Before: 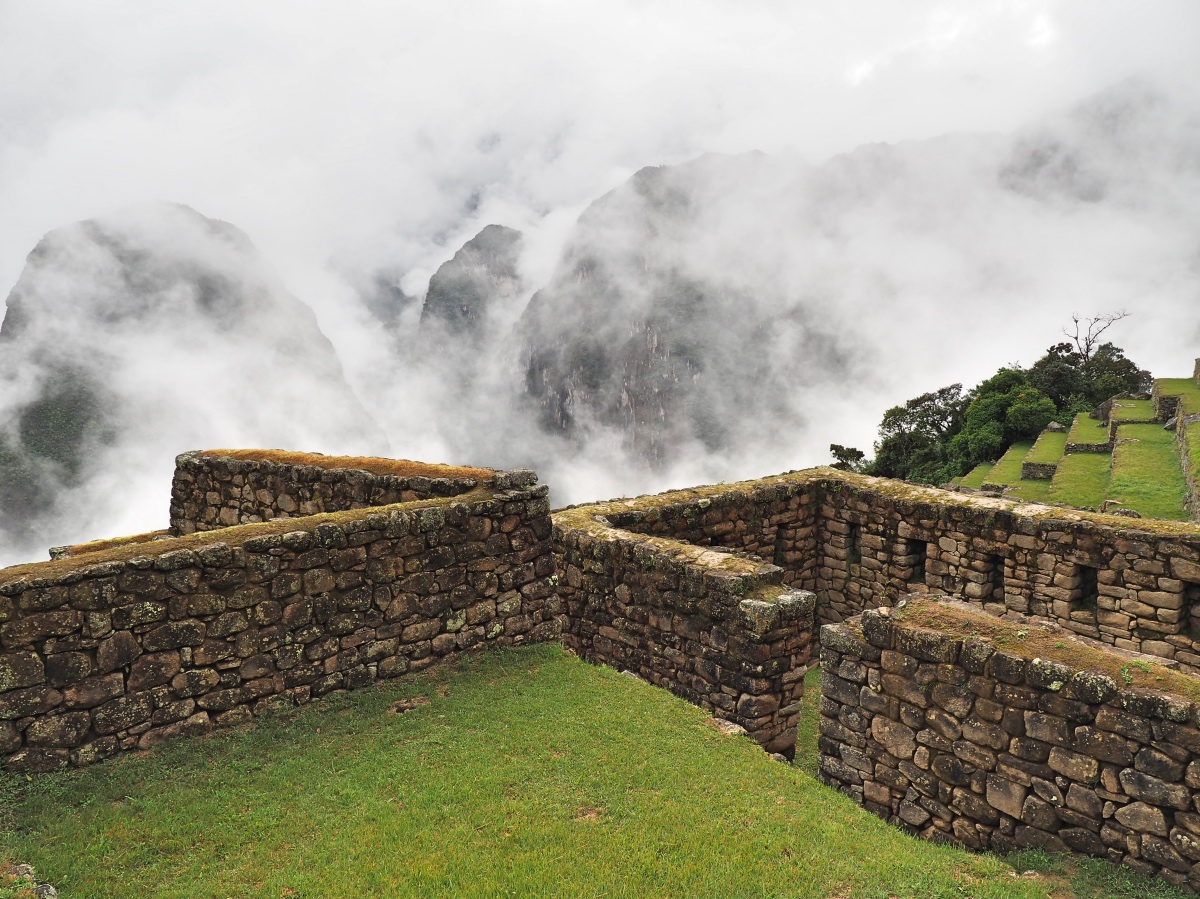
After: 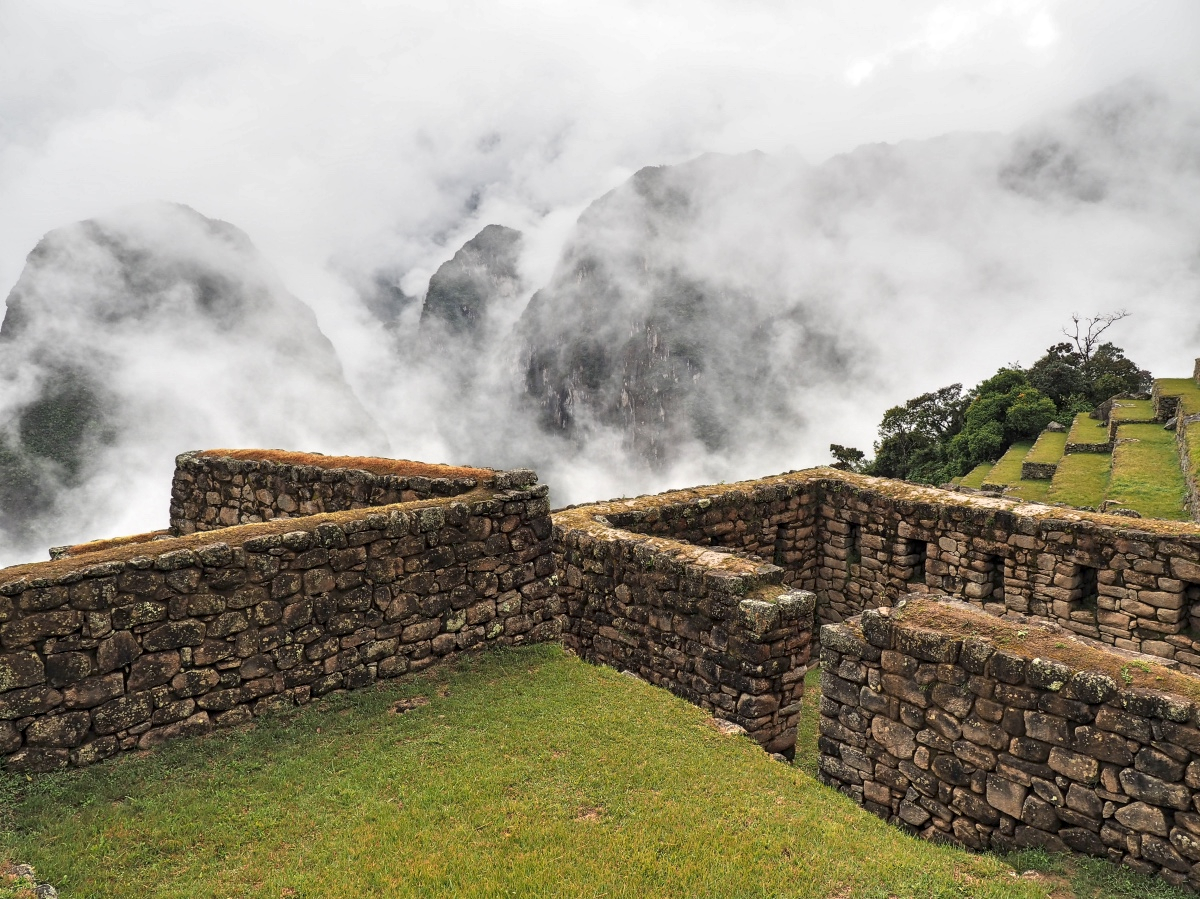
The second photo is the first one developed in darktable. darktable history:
local contrast: detail 130%
color zones: curves: ch1 [(0, 0.455) (0.063, 0.455) (0.286, 0.495) (0.429, 0.5) (0.571, 0.5) (0.714, 0.5) (0.857, 0.5) (1, 0.455)]; ch2 [(0, 0.532) (0.063, 0.521) (0.233, 0.447) (0.429, 0.489) (0.571, 0.5) (0.714, 0.5) (0.857, 0.5) (1, 0.532)]
